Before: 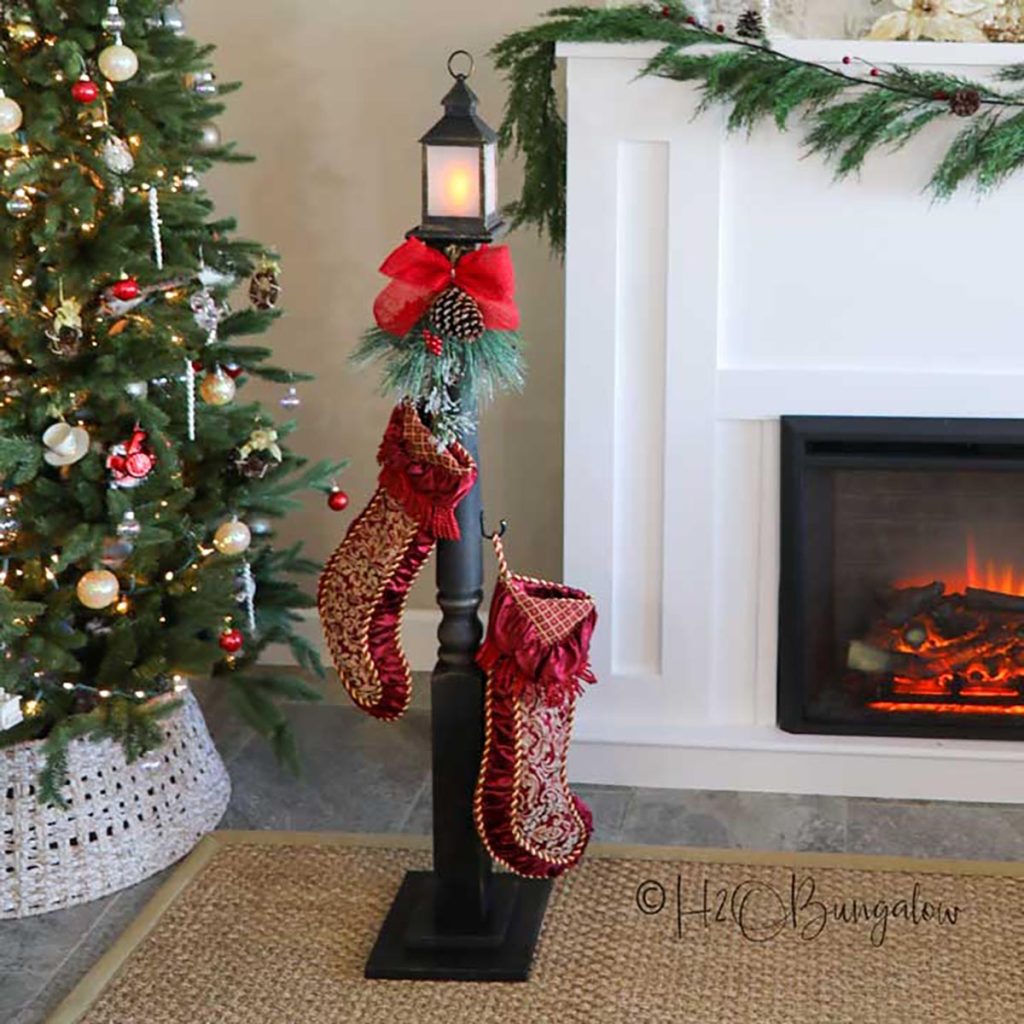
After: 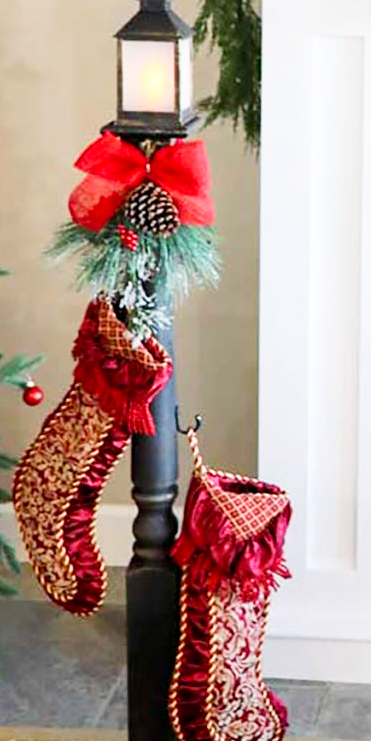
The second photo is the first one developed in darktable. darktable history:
base curve: curves: ch0 [(0, 0) (0.005, 0.002) (0.15, 0.3) (0.4, 0.7) (0.75, 0.95) (1, 1)], preserve colors none
crop and rotate: left 29.855%, top 10.293%, right 33.884%, bottom 17.324%
